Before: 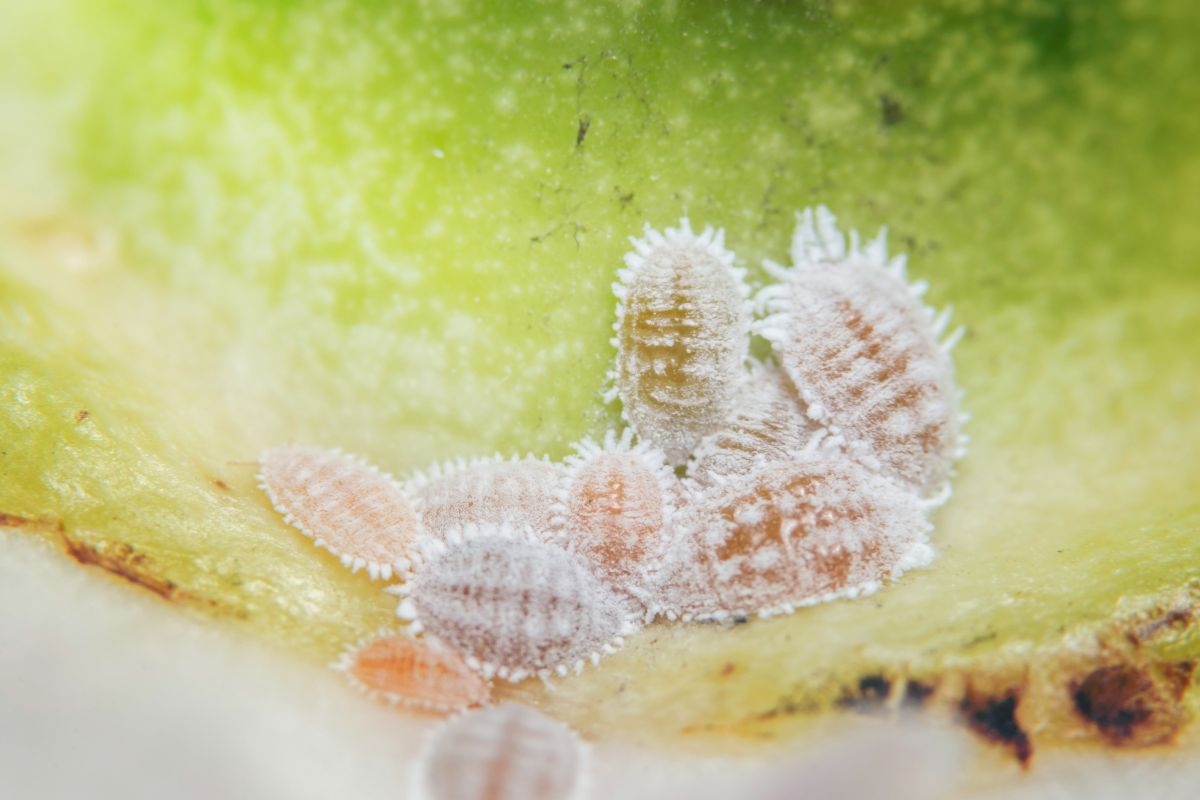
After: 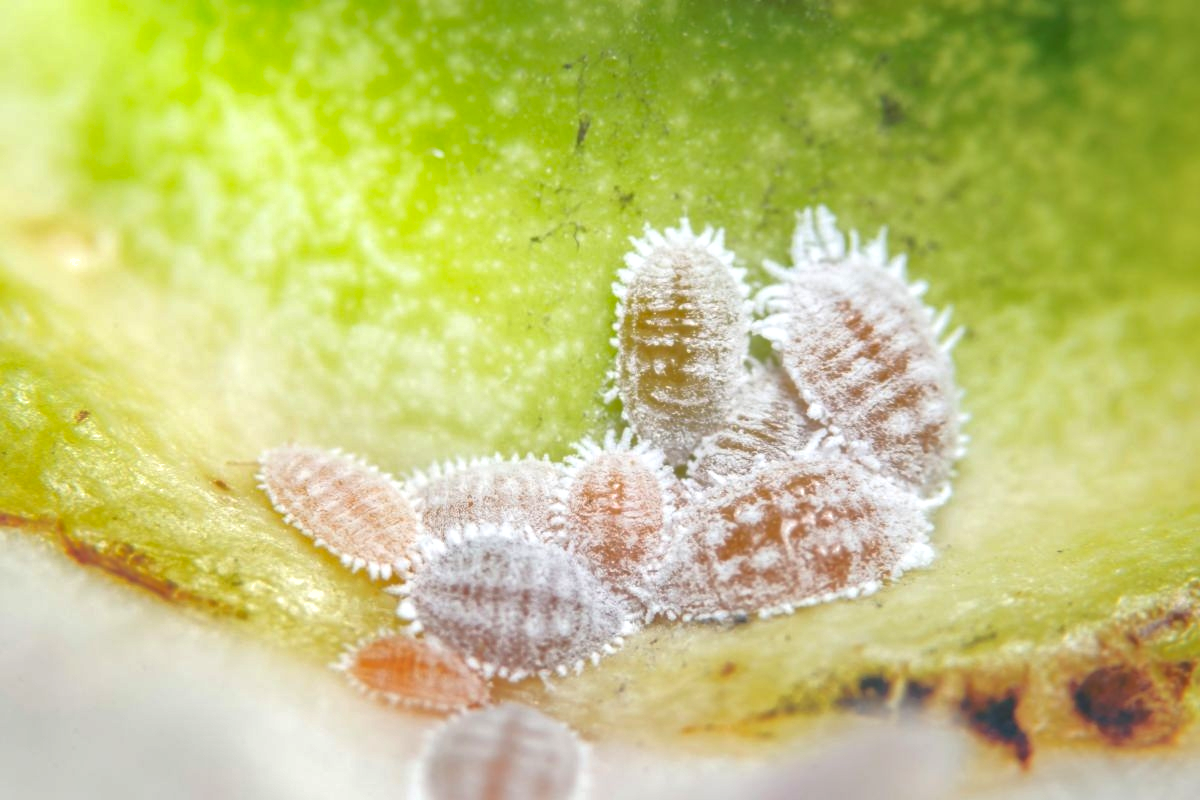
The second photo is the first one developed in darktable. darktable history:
shadows and highlights: on, module defaults
exposure: exposure 0.367 EV, compensate highlight preservation false
tone curve: curves: ch0 [(0, 0) (0.003, 0.003) (0.011, 0.011) (0.025, 0.025) (0.044, 0.044) (0.069, 0.069) (0.1, 0.099) (0.136, 0.135) (0.177, 0.177) (0.224, 0.224) (0.277, 0.276) (0.335, 0.334) (0.399, 0.398) (0.468, 0.467) (0.543, 0.547) (0.623, 0.626) (0.709, 0.712) (0.801, 0.802) (0.898, 0.898) (1, 1)], preserve colors none
